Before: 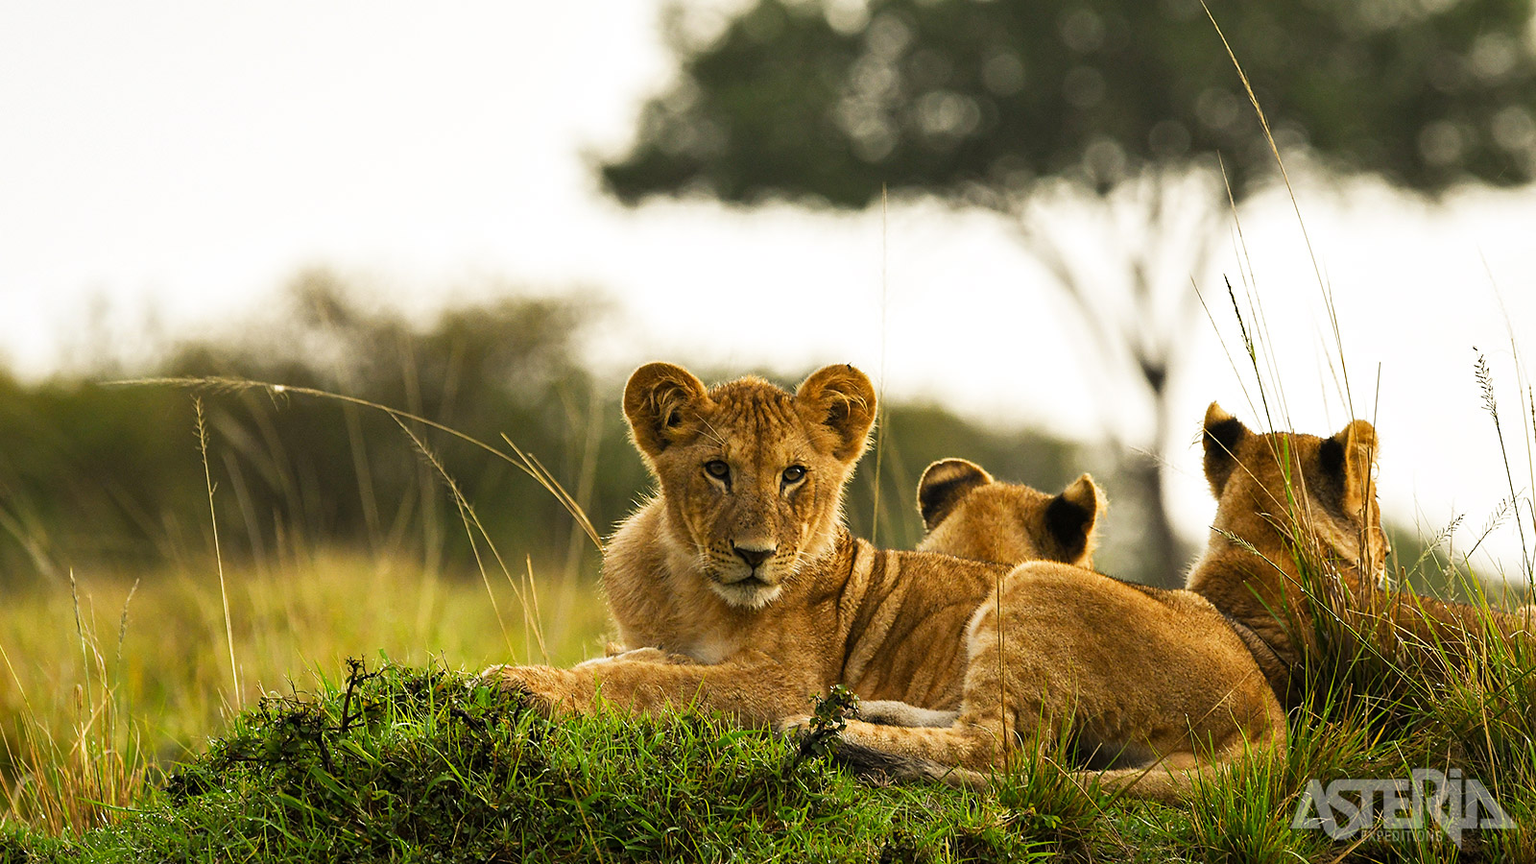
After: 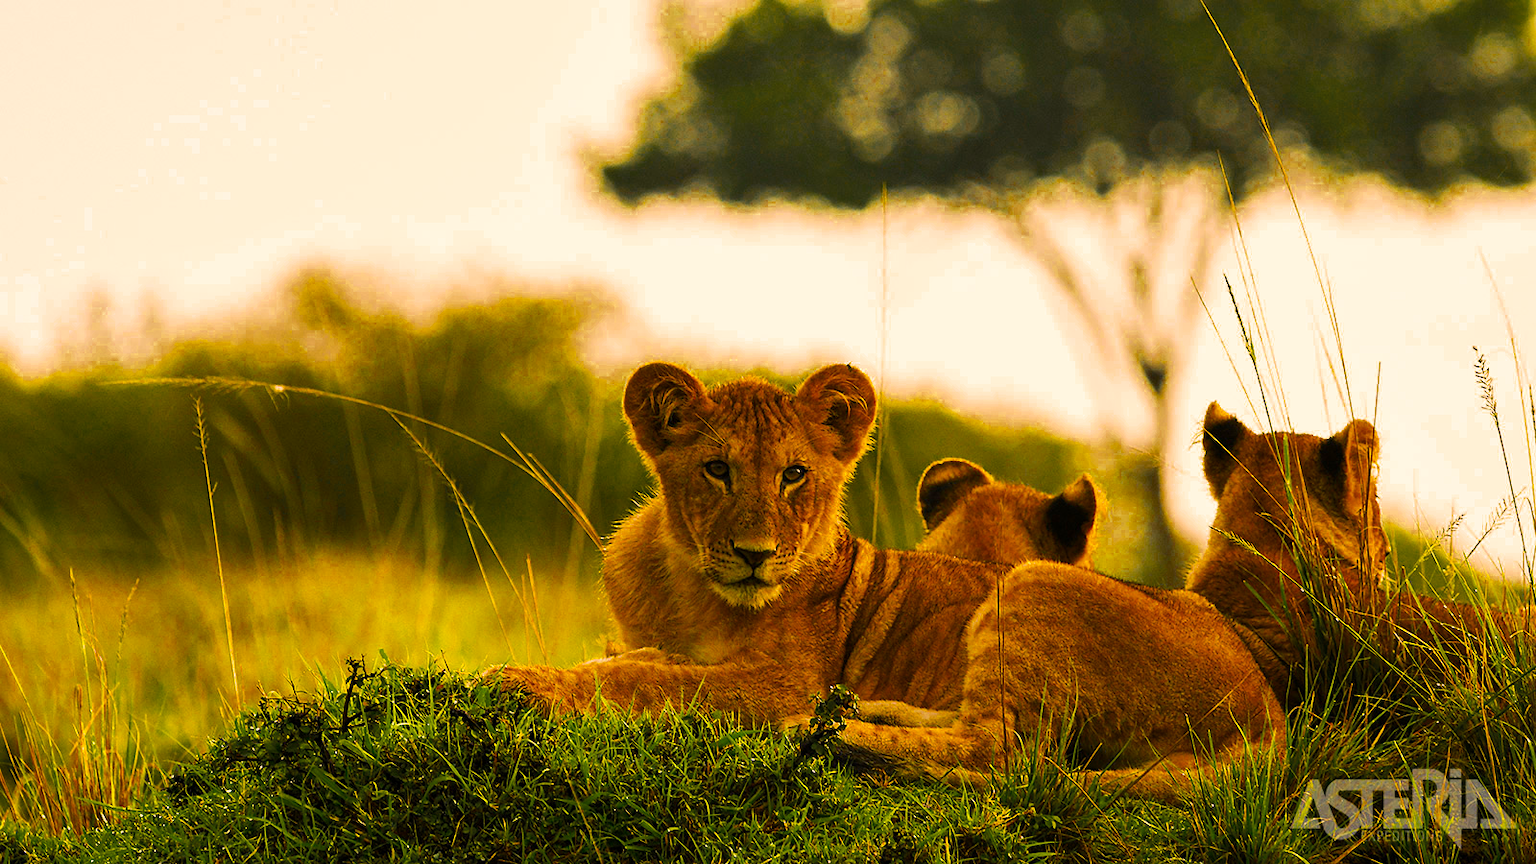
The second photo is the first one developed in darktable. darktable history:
tone equalizer: -8 EV -0.436 EV, -7 EV -0.409 EV, -6 EV -0.366 EV, -5 EV -0.252 EV, -3 EV 0.214 EV, -2 EV 0.314 EV, -1 EV 0.393 EV, +0 EV 0.425 EV, edges refinement/feathering 500, mask exposure compensation -1.57 EV, preserve details no
color zones: curves: ch0 [(0.11, 0.396) (0.195, 0.36) (0.25, 0.5) (0.303, 0.412) (0.357, 0.544) (0.75, 0.5) (0.967, 0.328)]; ch1 [(0, 0.468) (0.112, 0.512) (0.202, 0.6) (0.25, 0.5) (0.307, 0.352) (0.357, 0.544) (0.75, 0.5) (0.963, 0.524)]
color balance rgb: highlights gain › chroma 2.978%, highlights gain › hue 54.64°, perceptual saturation grading › global saturation 99.192%
